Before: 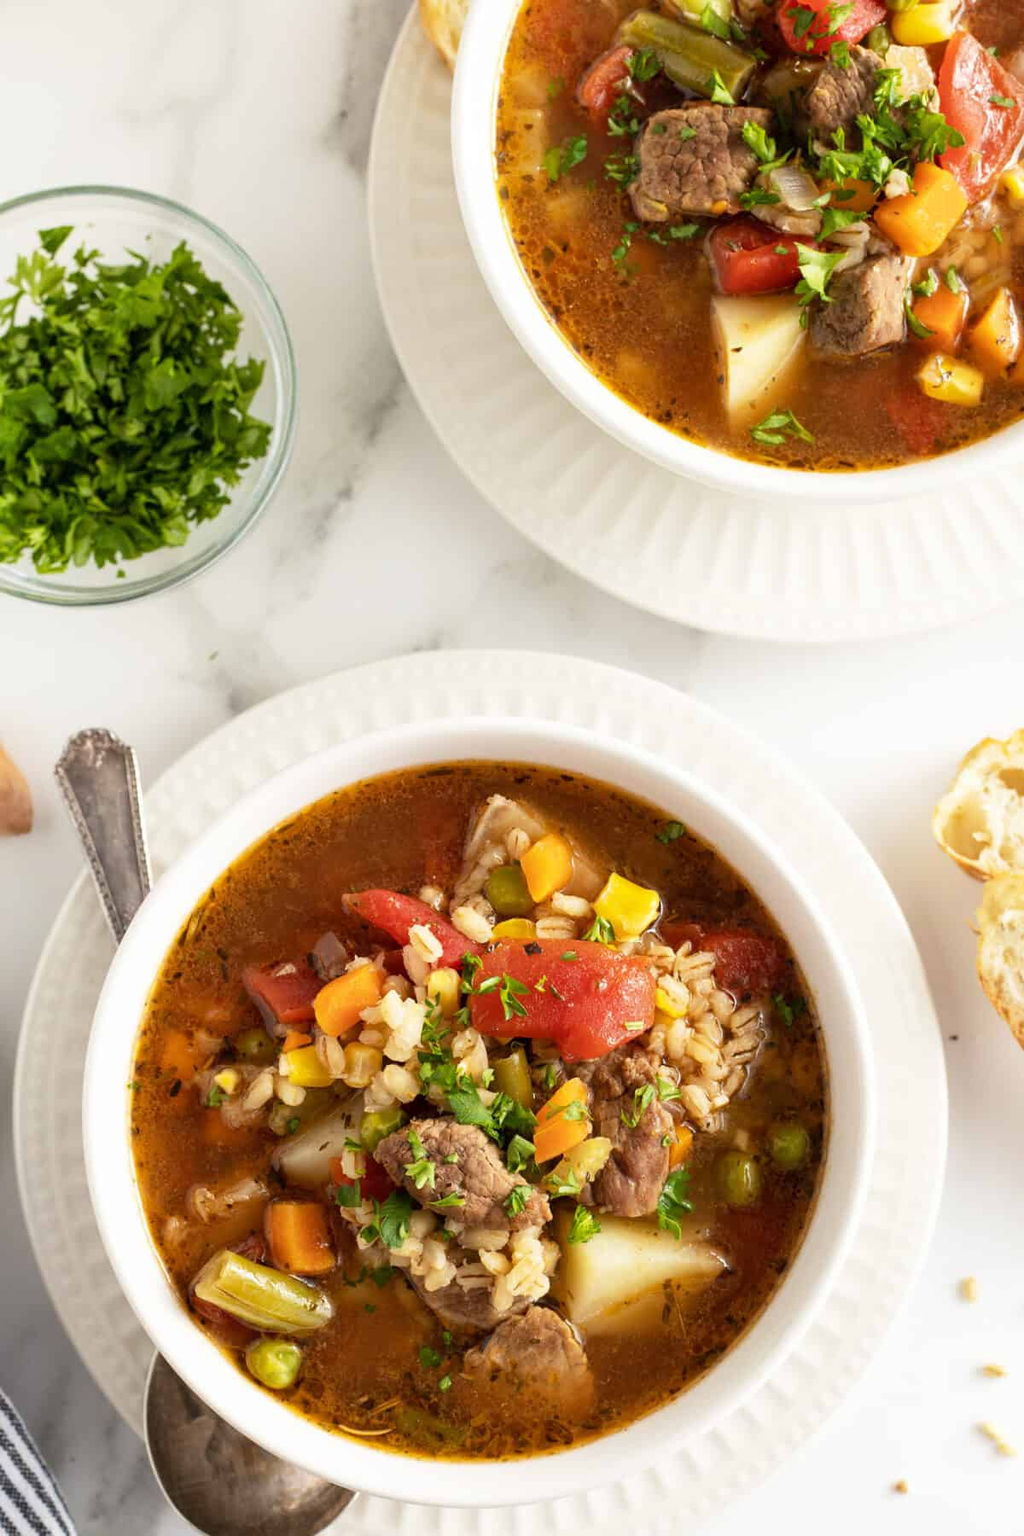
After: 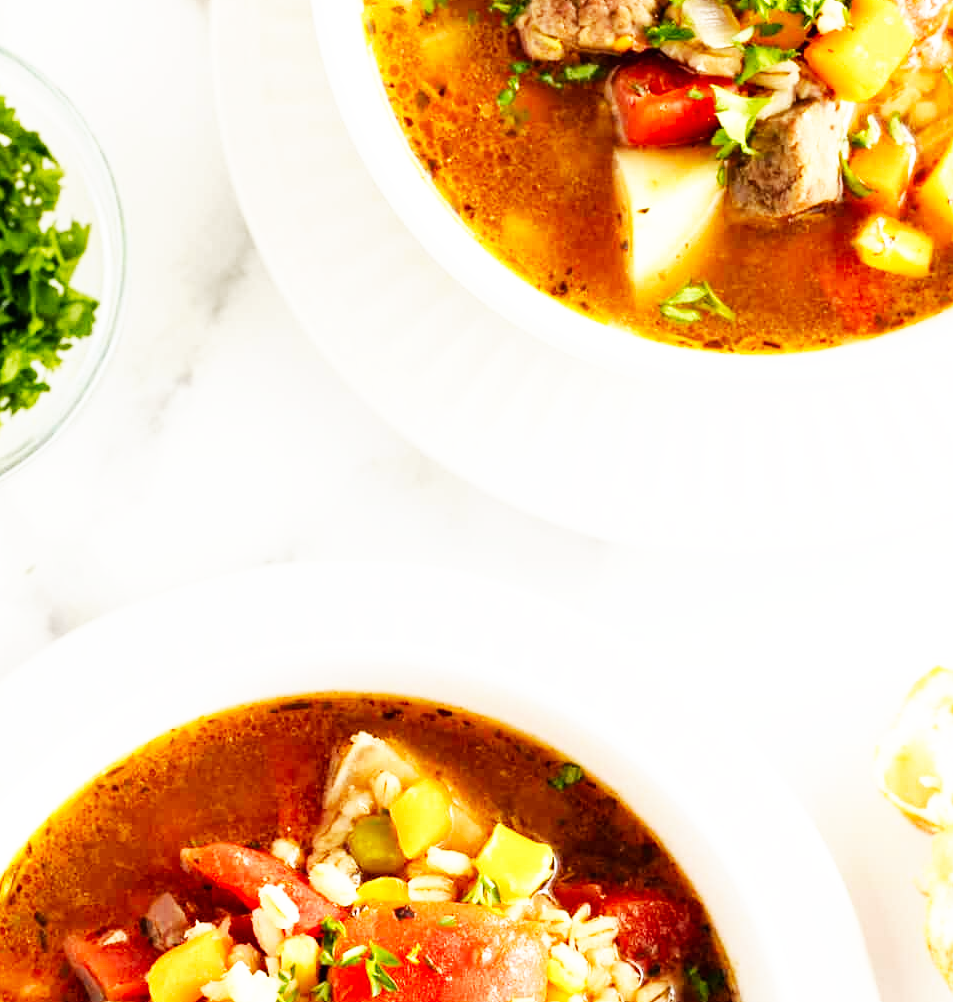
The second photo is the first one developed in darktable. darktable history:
crop: left 18.38%, top 11.092%, right 2.134%, bottom 33.217%
base curve: curves: ch0 [(0, 0) (0.007, 0.004) (0.027, 0.03) (0.046, 0.07) (0.207, 0.54) (0.442, 0.872) (0.673, 0.972) (1, 1)], preserve colors none
